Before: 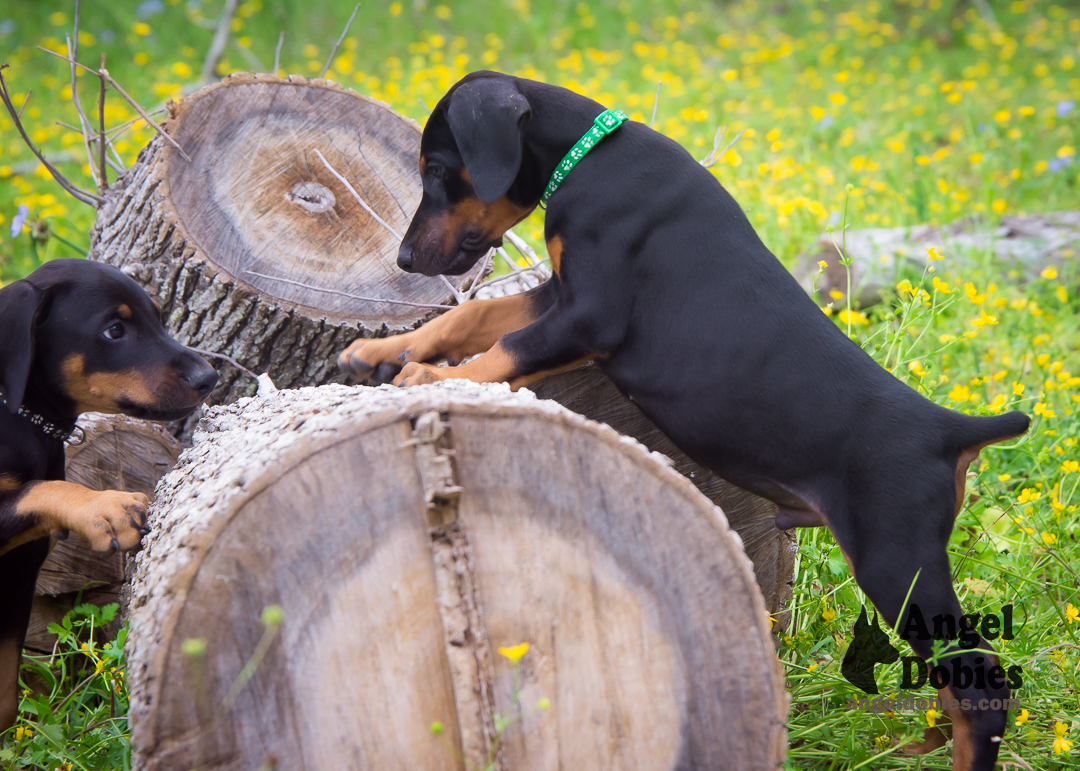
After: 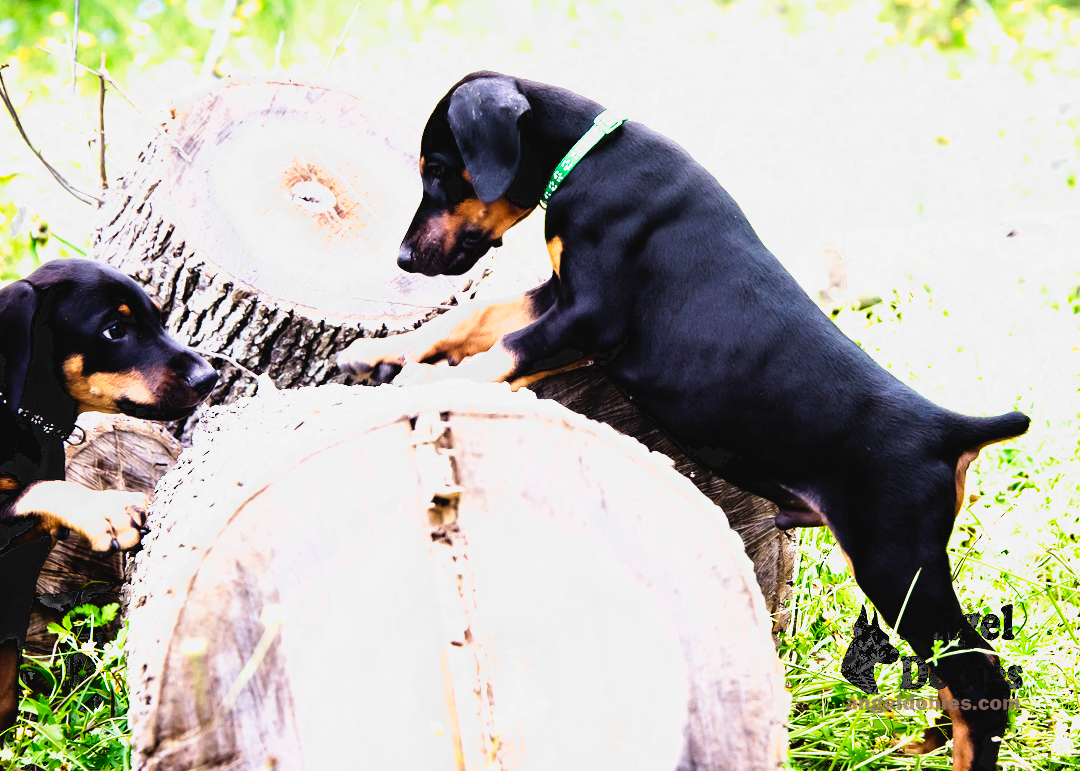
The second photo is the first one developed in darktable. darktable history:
exposure: black level correction 0.01, exposure 1 EV, compensate exposure bias true, compensate highlight preservation false
filmic rgb: black relative exposure -8.23 EV, white relative exposure 2.22 EV, hardness 7.11, latitude 85.4%, contrast 1.706, highlights saturation mix -3.65%, shadows ↔ highlights balance -2.83%, add noise in highlights 0.001, preserve chrominance max RGB, color science v3 (2019), use custom middle-gray values true, contrast in highlights soft
tone curve: curves: ch0 [(0, 0.031) (0.139, 0.084) (0.311, 0.278) (0.495, 0.544) (0.718, 0.816) (0.841, 0.909) (1, 0.967)]; ch1 [(0, 0) (0.272, 0.249) (0.388, 0.385) (0.469, 0.456) (0.495, 0.497) (0.538, 0.545) (0.578, 0.595) (0.707, 0.778) (1, 1)]; ch2 [(0, 0) (0.125, 0.089) (0.353, 0.329) (0.443, 0.408) (0.502, 0.499) (0.557, 0.531) (0.608, 0.631) (1, 1)], preserve colors none
